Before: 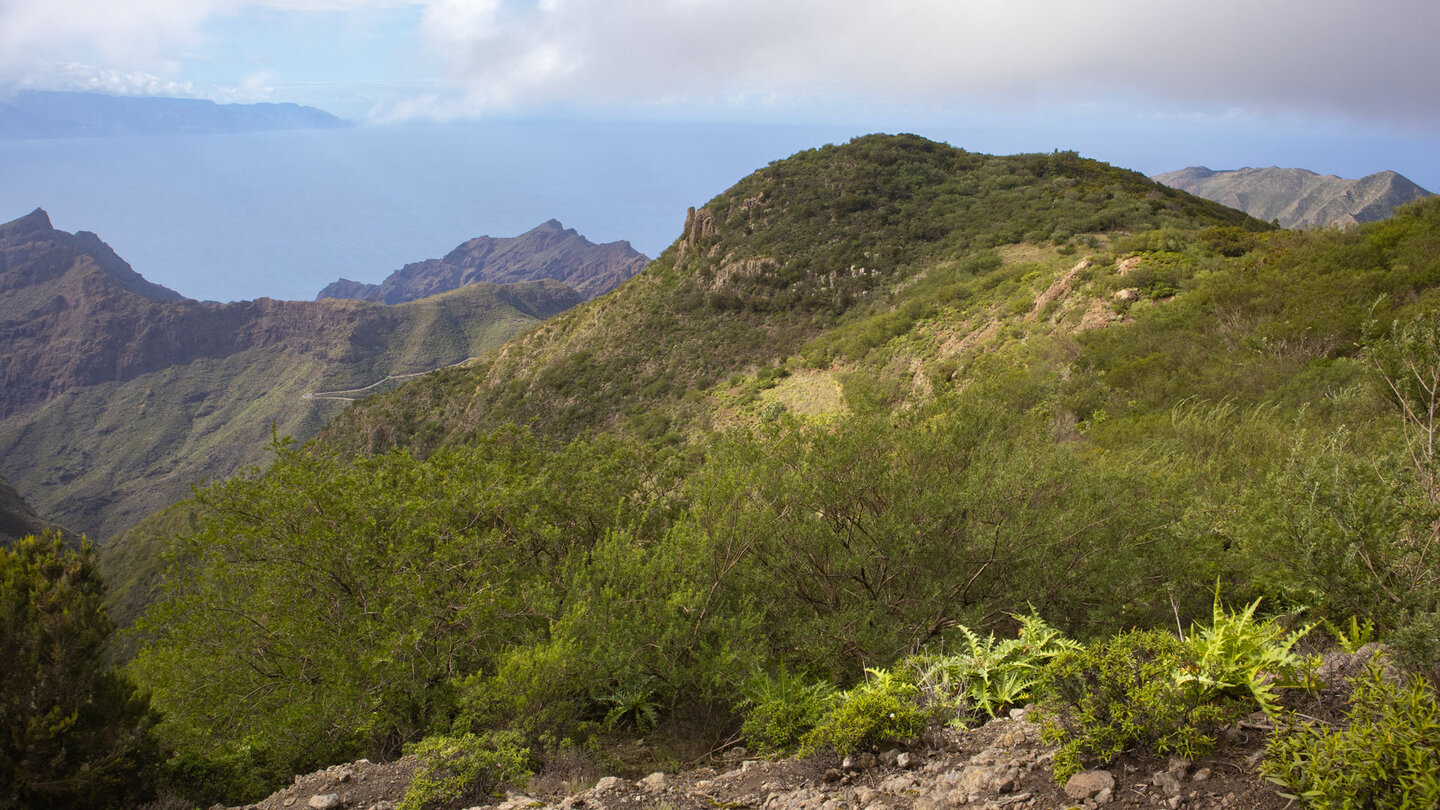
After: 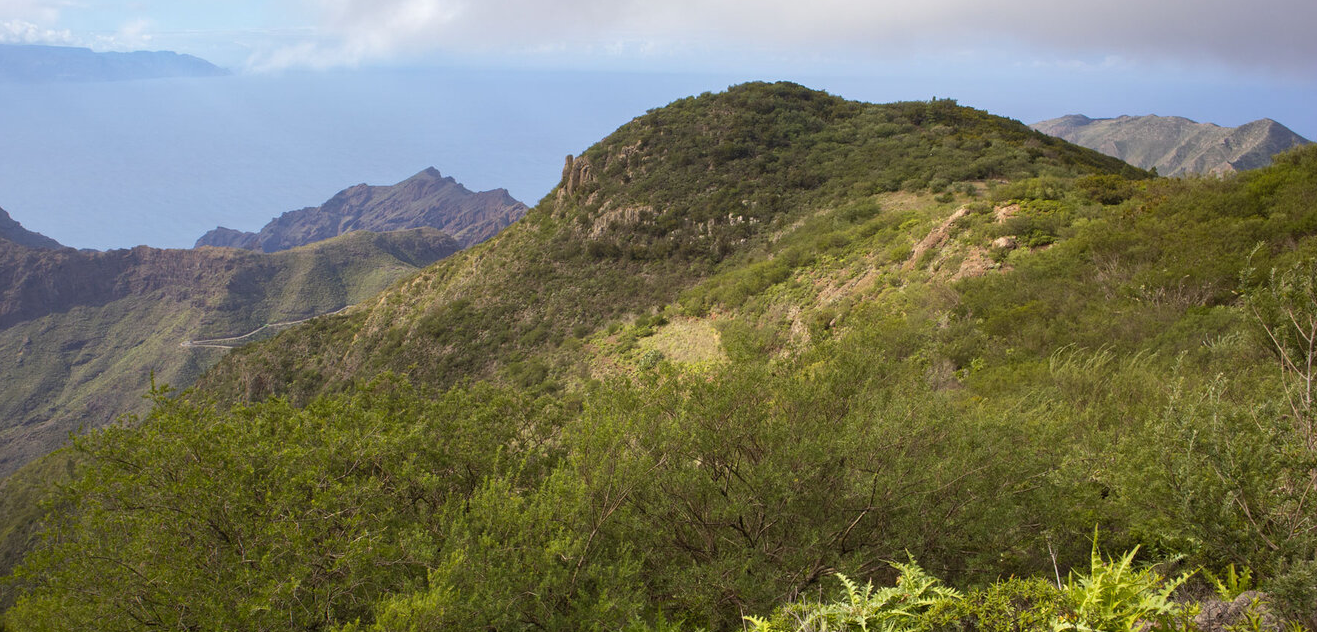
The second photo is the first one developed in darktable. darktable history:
crop: left 8.522%, top 6.543%, bottom 15.364%
